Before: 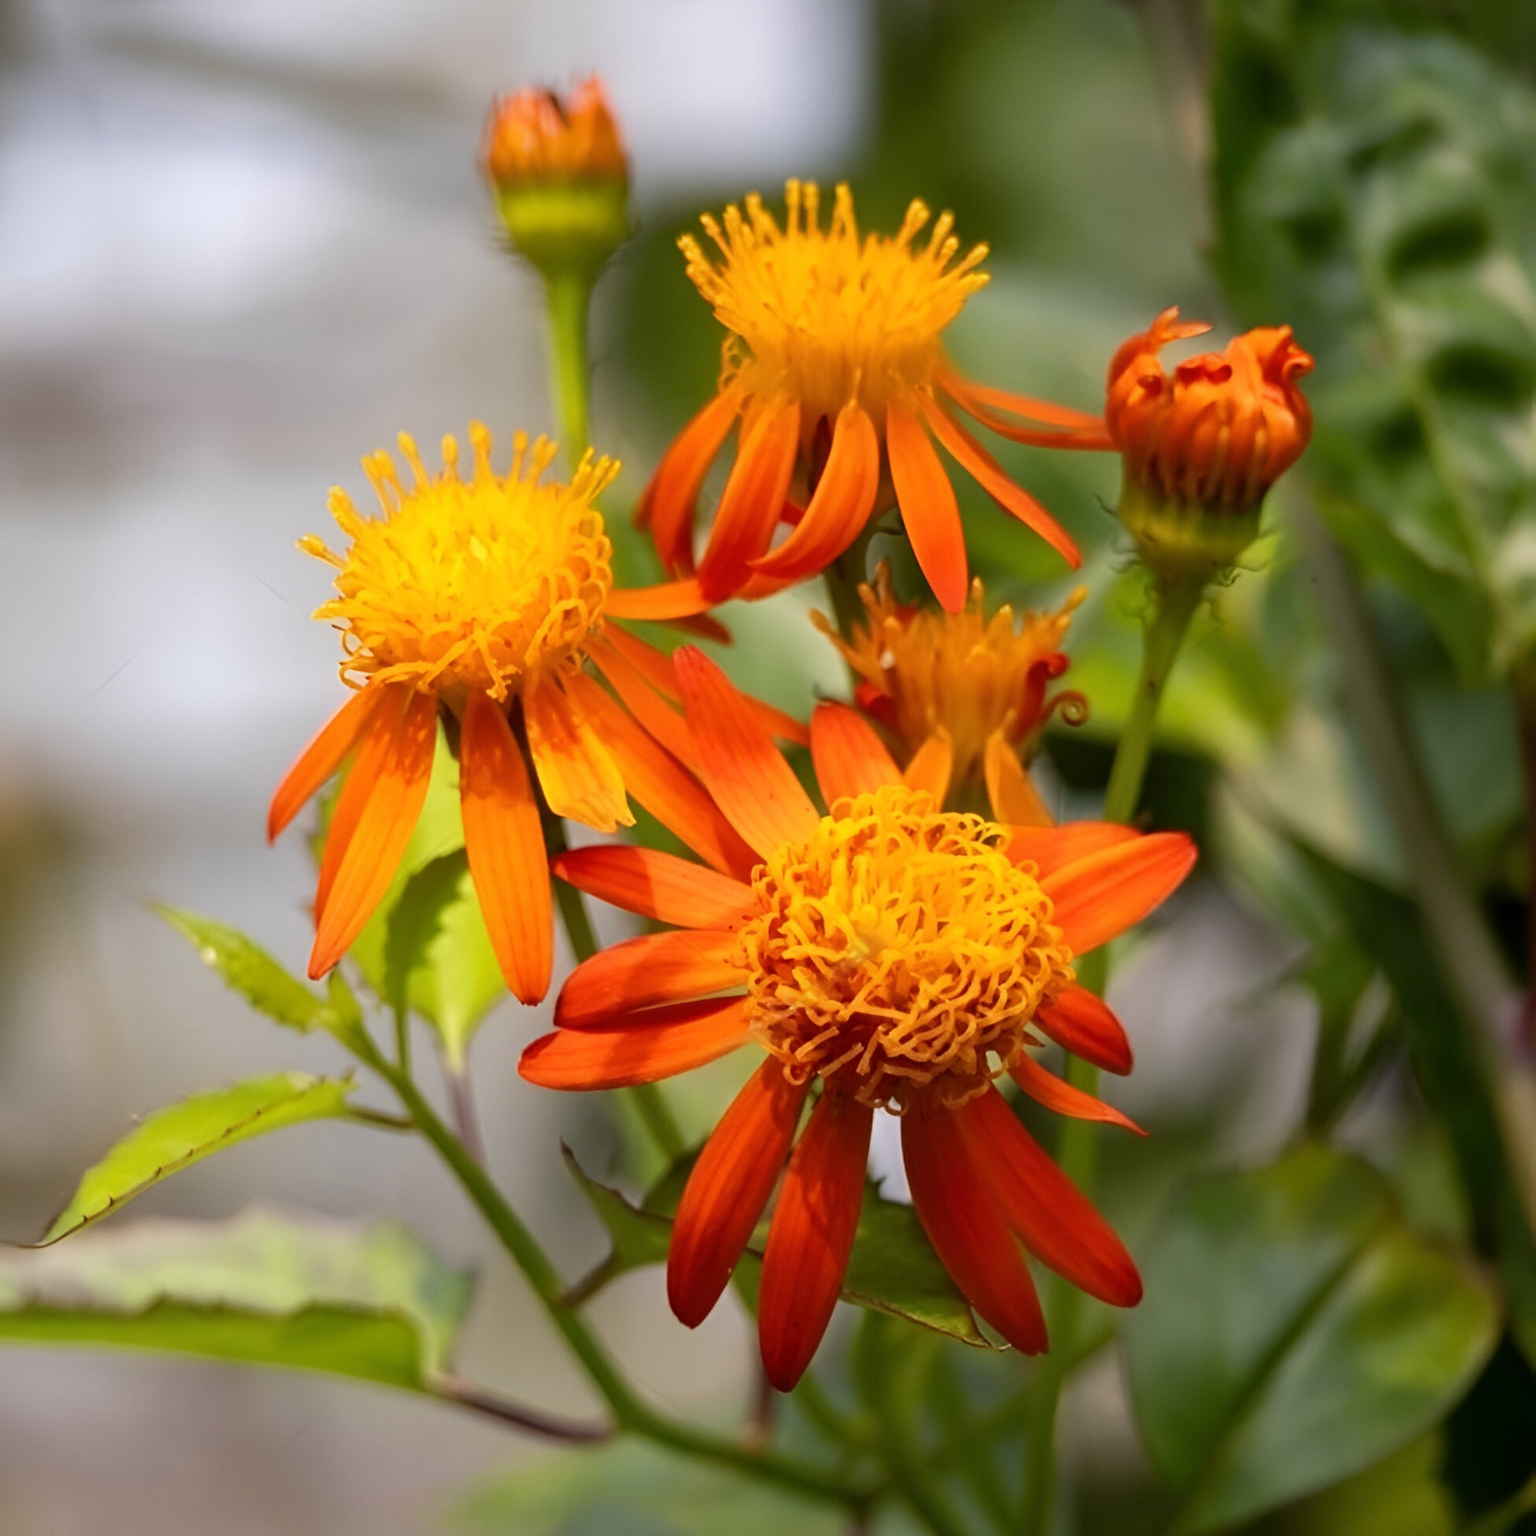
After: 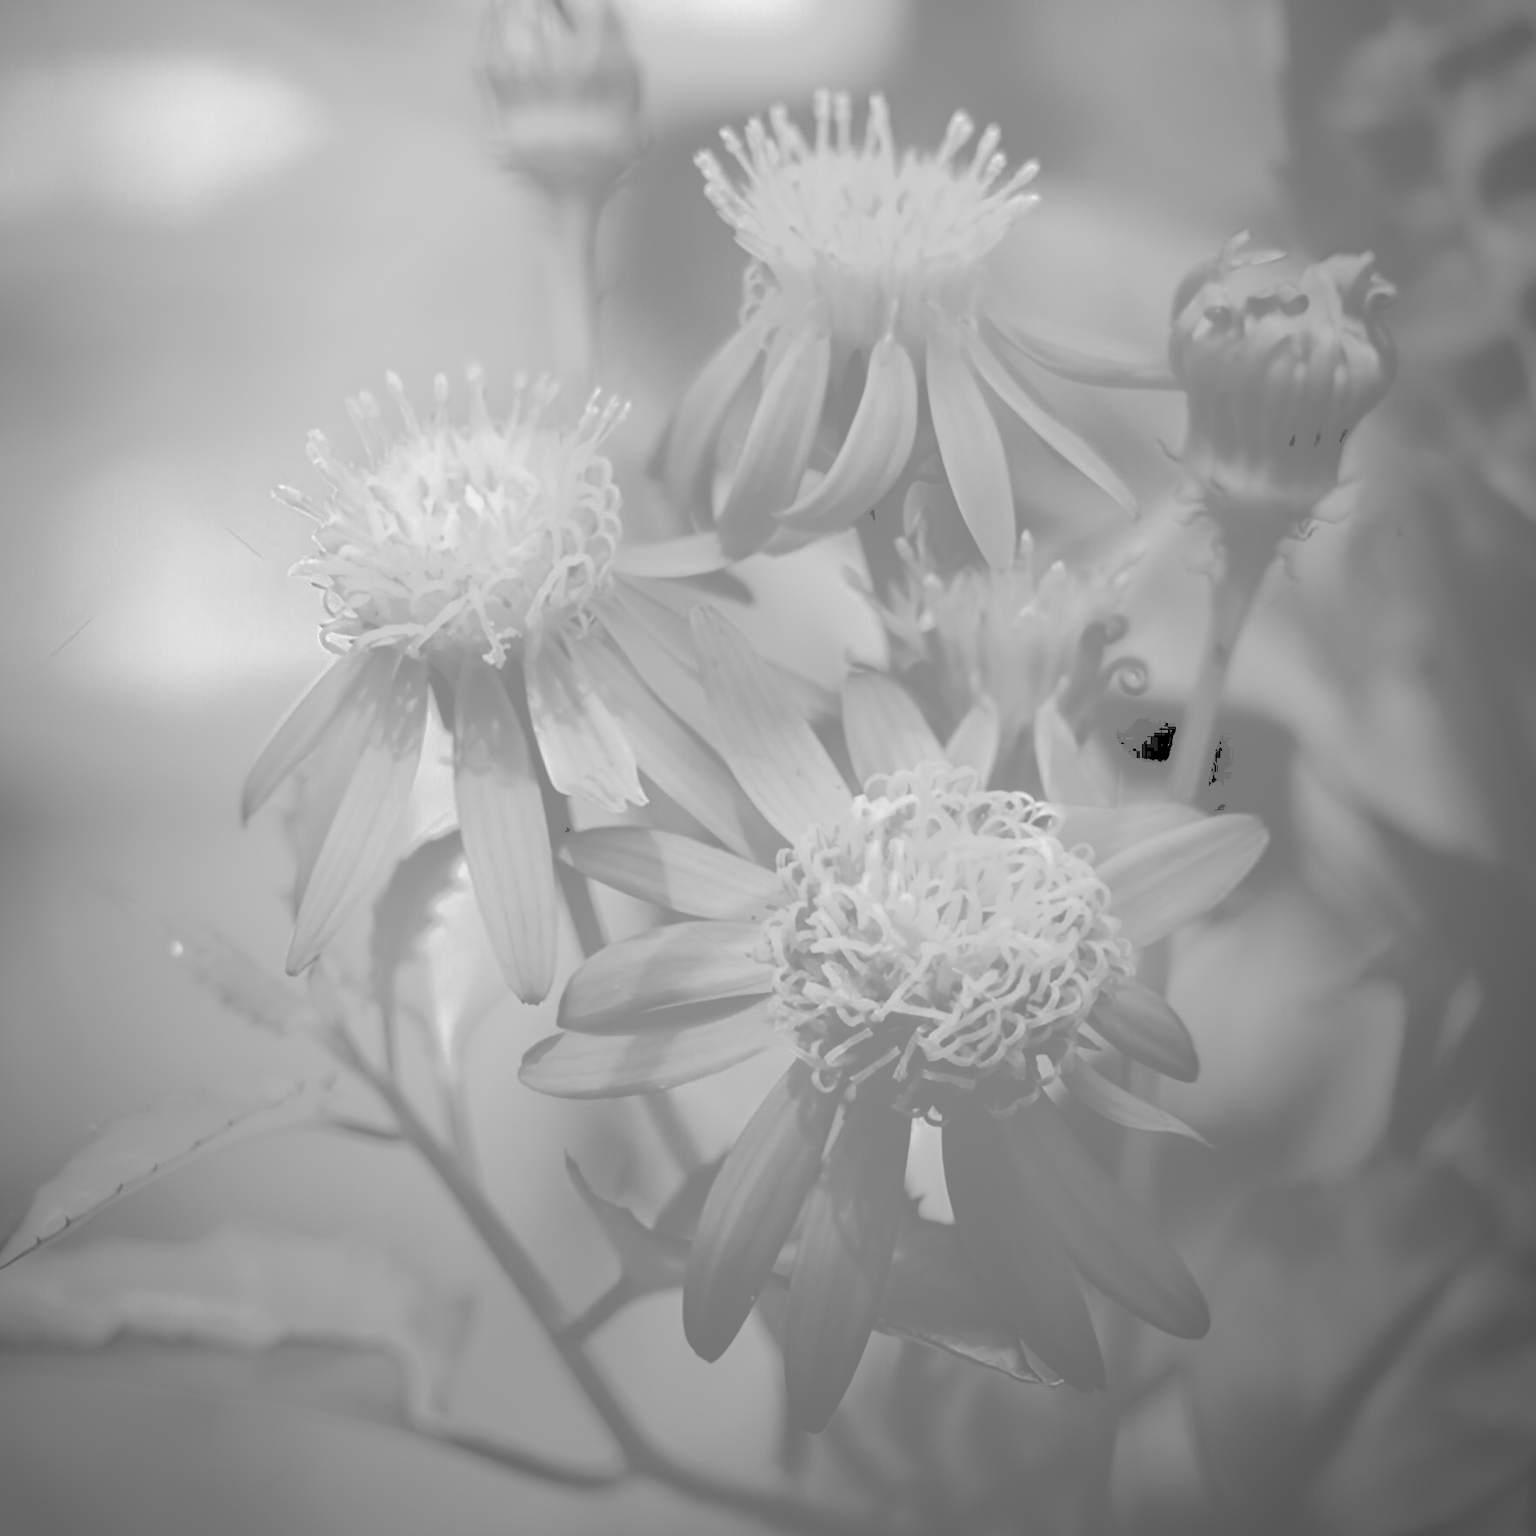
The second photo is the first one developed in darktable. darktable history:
global tonemap: drago (0.7, 100)
vignetting: fall-off start 72.14%, fall-off radius 108.07%, brightness -0.713, saturation -0.488, center (-0.054, -0.359), width/height ratio 0.729
color balance rgb: linear chroma grading › shadows 10%, linear chroma grading › highlights 10%, linear chroma grading › global chroma 15%, linear chroma grading › mid-tones 15%, perceptual saturation grading › global saturation 40%, perceptual saturation grading › highlights -25%, perceptual saturation grading › mid-tones 35%, perceptual saturation grading › shadows 35%, perceptual brilliance grading › global brilliance 11.29%, global vibrance 11.29%
crop: left 3.305%, top 6.436%, right 6.389%, bottom 3.258%
monochrome: on, module defaults
tone curve: curves: ch0 [(0, 0) (0.003, 0.439) (0.011, 0.439) (0.025, 0.439) (0.044, 0.439) (0.069, 0.439) (0.1, 0.439) (0.136, 0.44) (0.177, 0.444) (0.224, 0.45) (0.277, 0.462) (0.335, 0.487) (0.399, 0.528) (0.468, 0.577) (0.543, 0.621) (0.623, 0.669) (0.709, 0.715) (0.801, 0.764) (0.898, 0.804) (1, 1)], preserve colors none
exposure: black level correction 0.007, exposure 0.093 EV, compensate highlight preservation false
